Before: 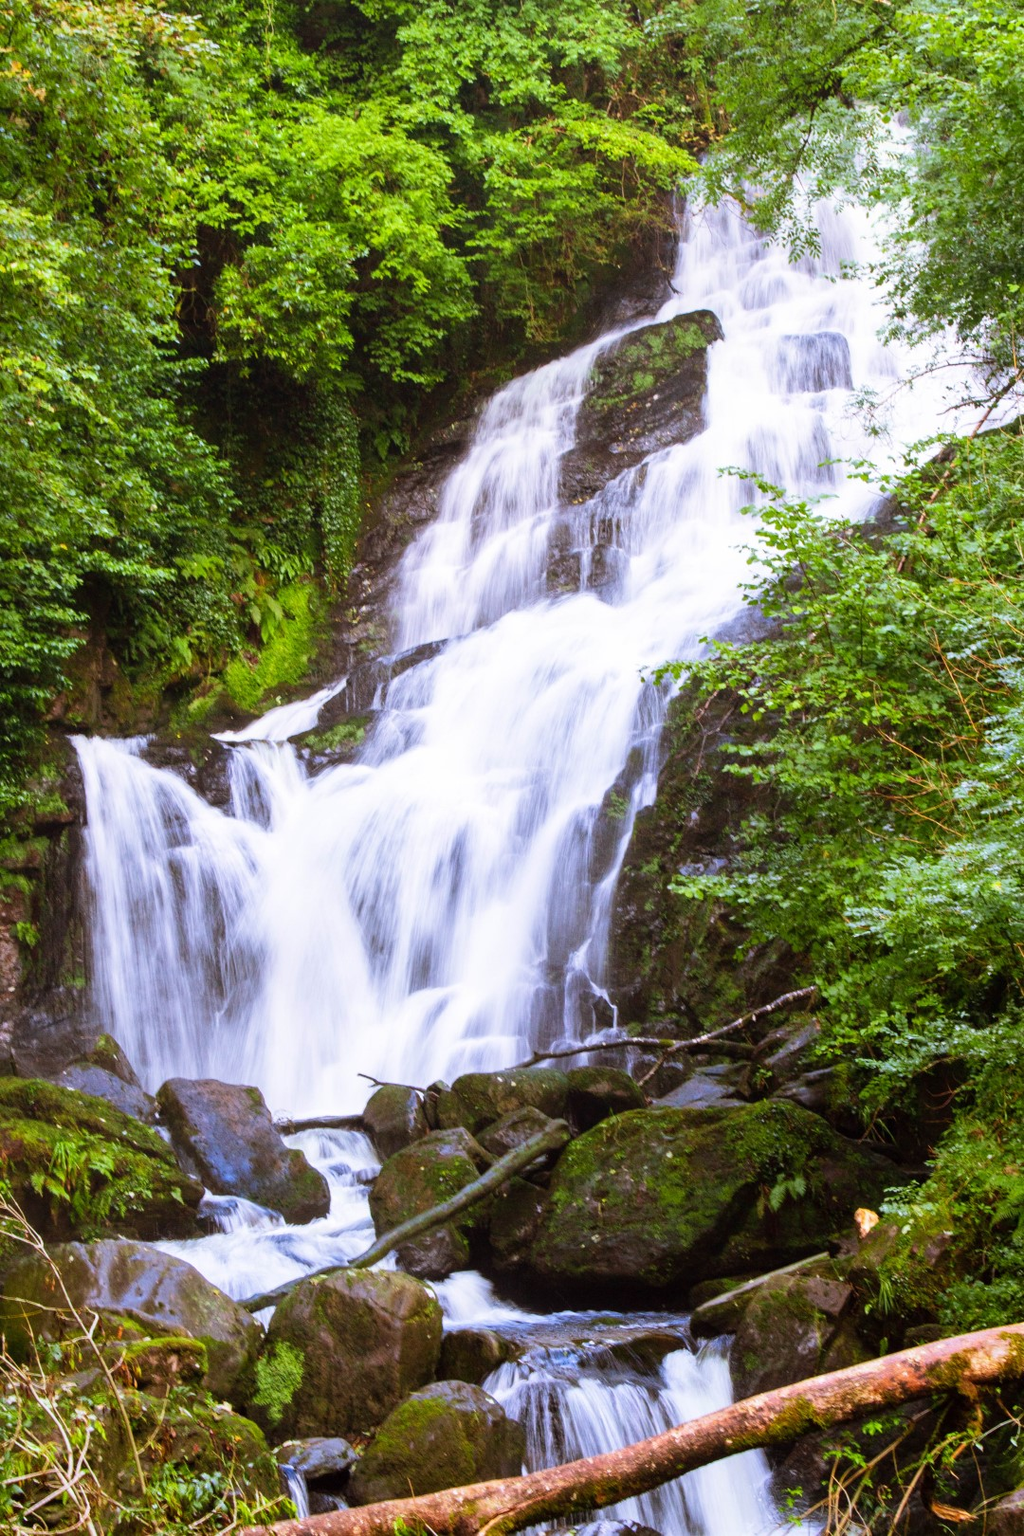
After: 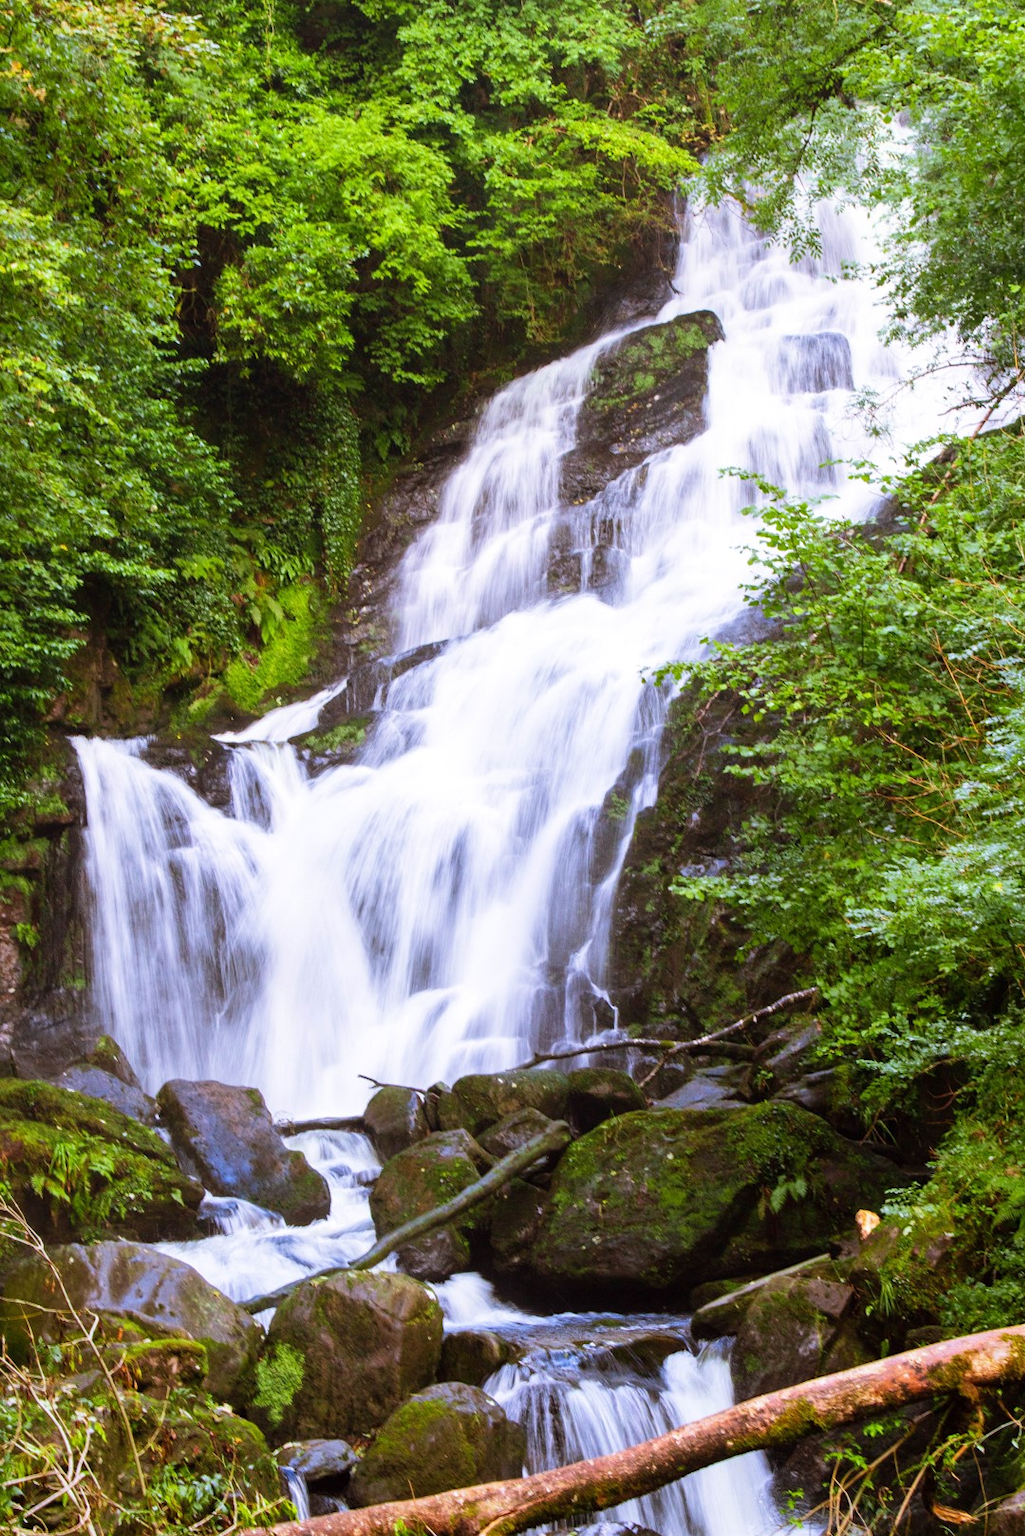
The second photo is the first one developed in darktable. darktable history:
tone equalizer: edges refinement/feathering 500, mask exposure compensation -1.57 EV, preserve details no
crop: bottom 0.071%
